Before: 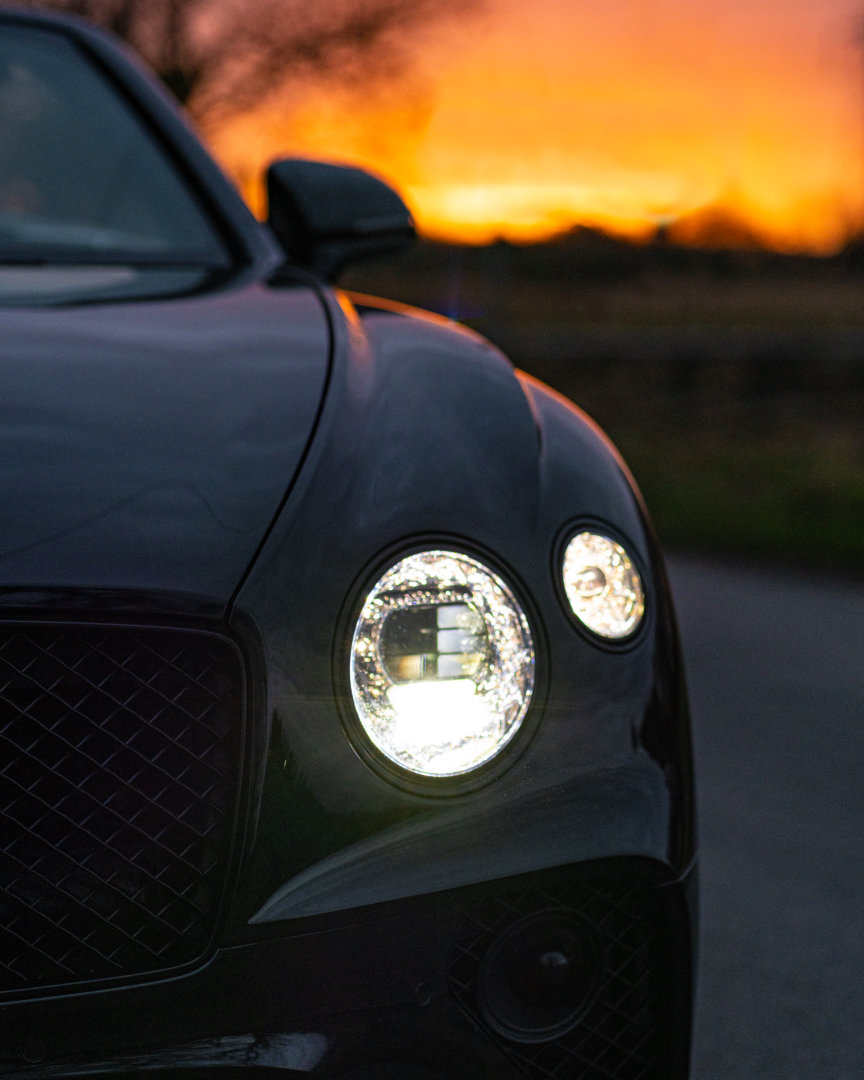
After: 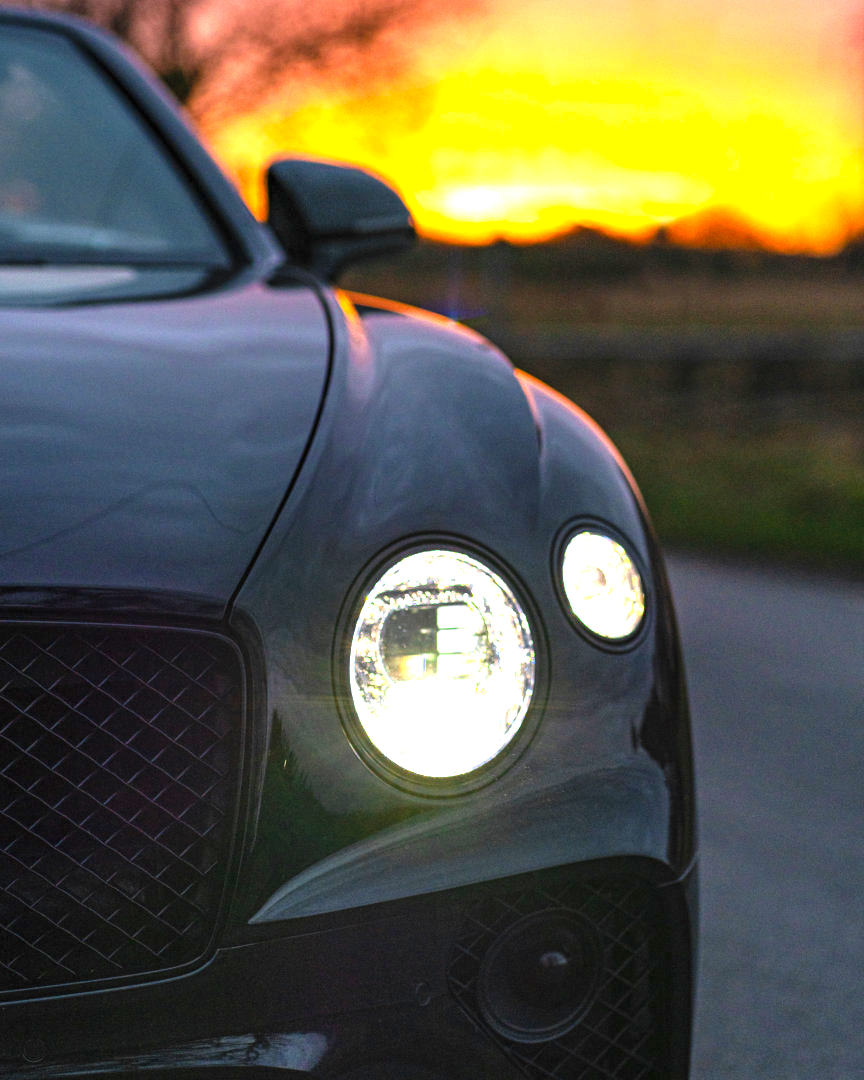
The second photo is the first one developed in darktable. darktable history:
exposure: black level correction 0, exposure 1.544 EV, compensate highlight preservation false
color calibration: output colorfulness [0, 0.315, 0, 0], illuminant same as pipeline (D50), adaptation none (bypass), x 0.331, y 0.335, temperature 5003.92 K, gamut compression 0.978
